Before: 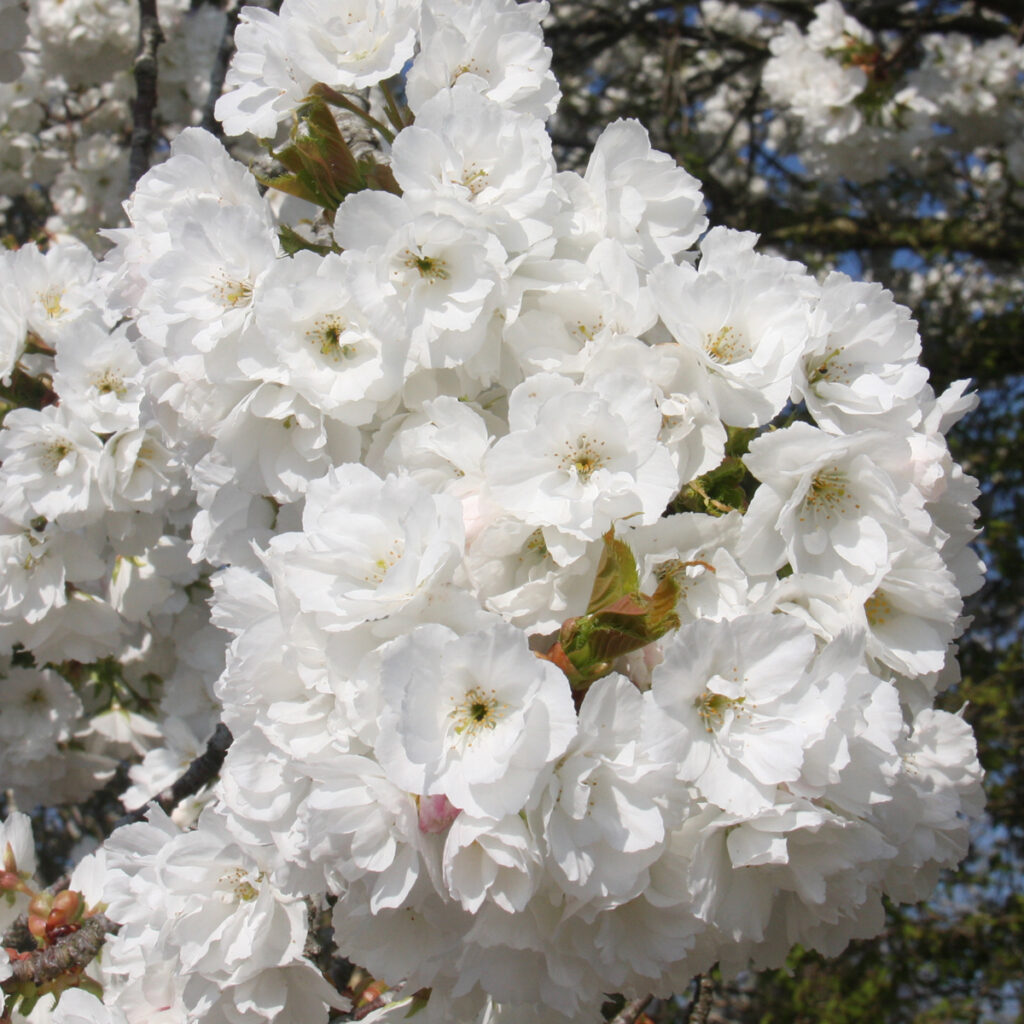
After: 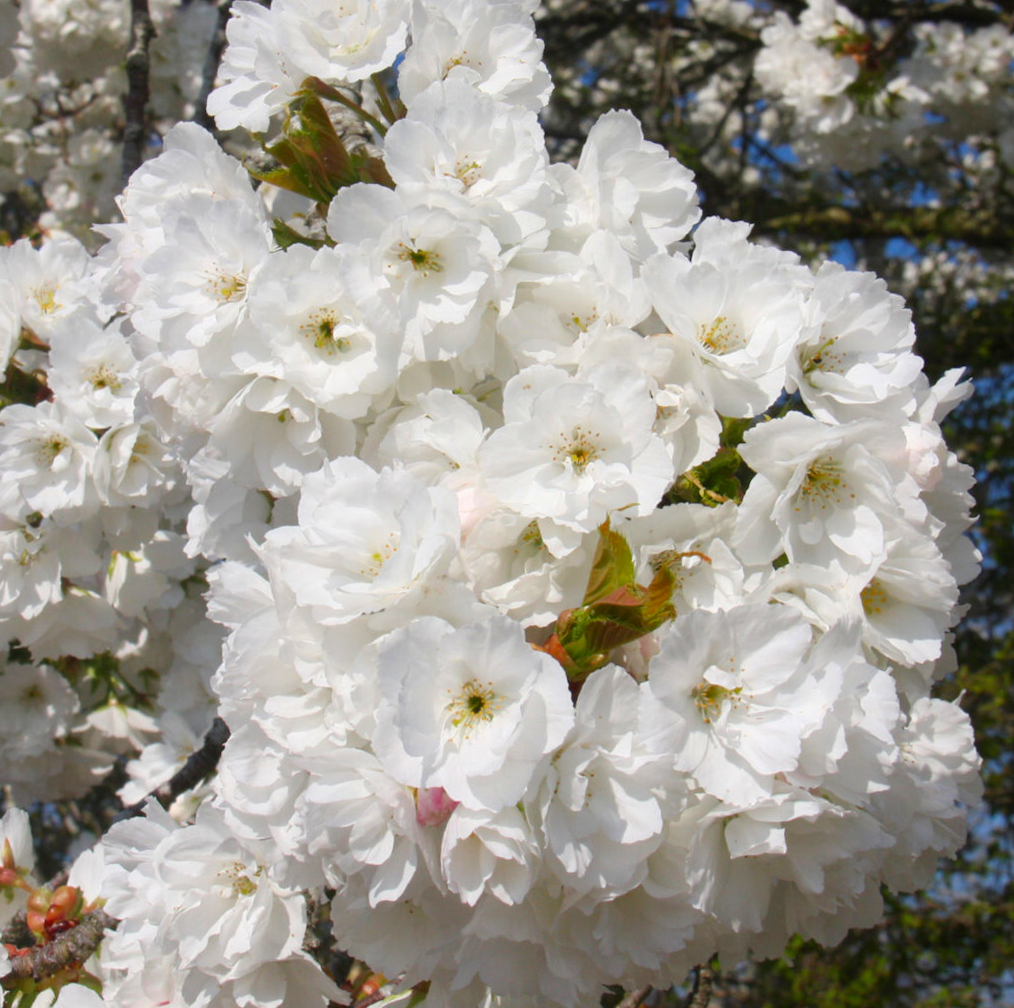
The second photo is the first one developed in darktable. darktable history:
color correction: saturation 1.34
rotate and perspective: rotation -0.45°, automatic cropping original format, crop left 0.008, crop right 0.992, crop top 0.012, crop bottom 0.988
